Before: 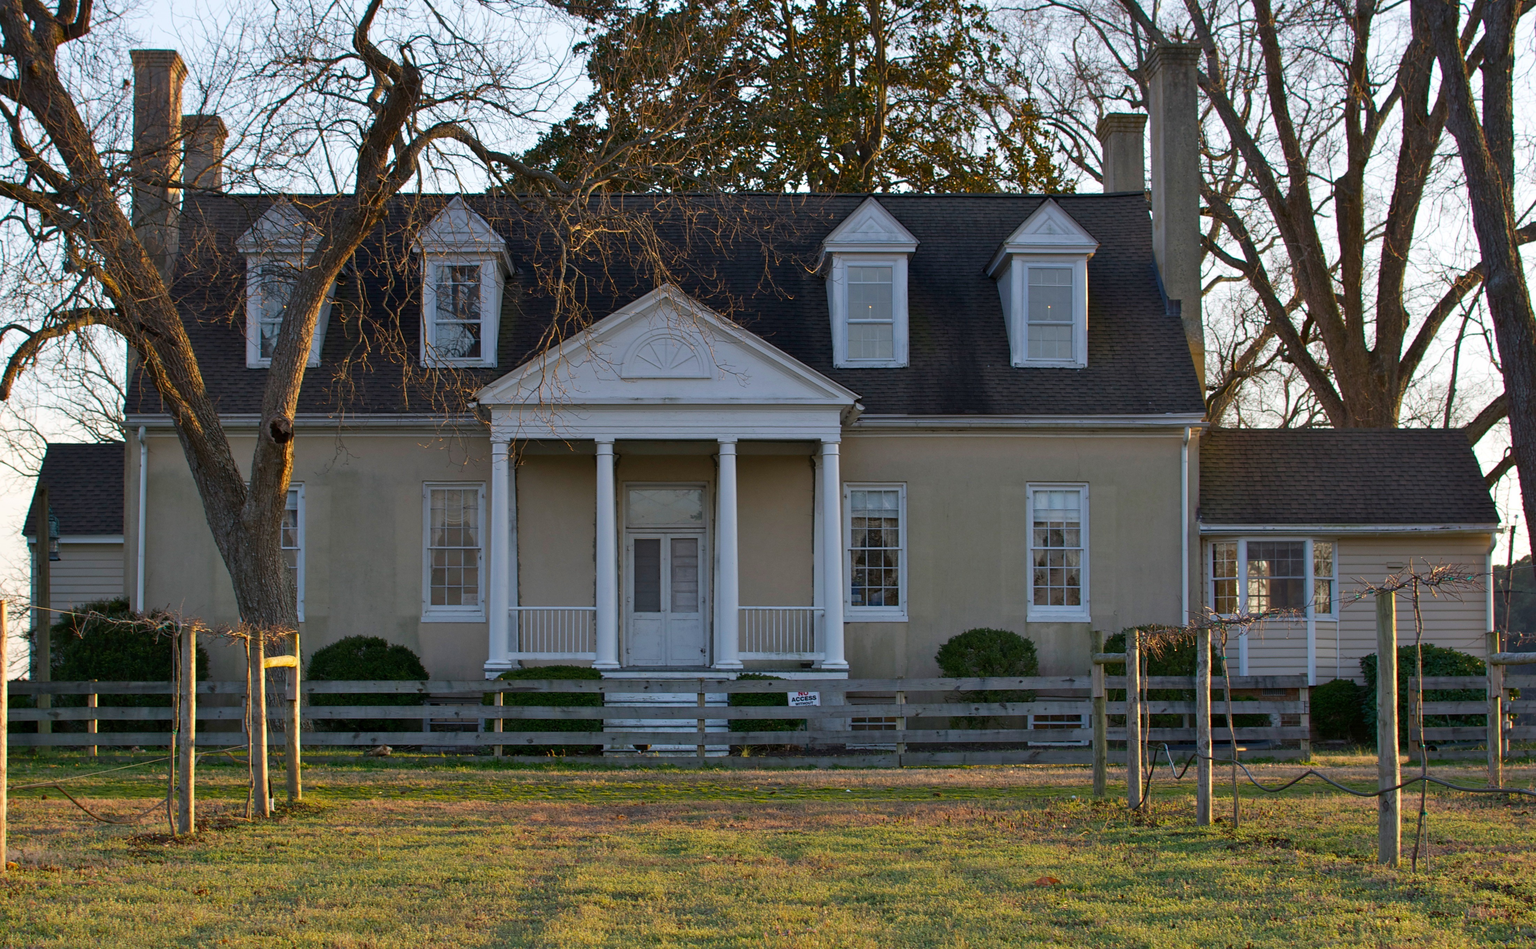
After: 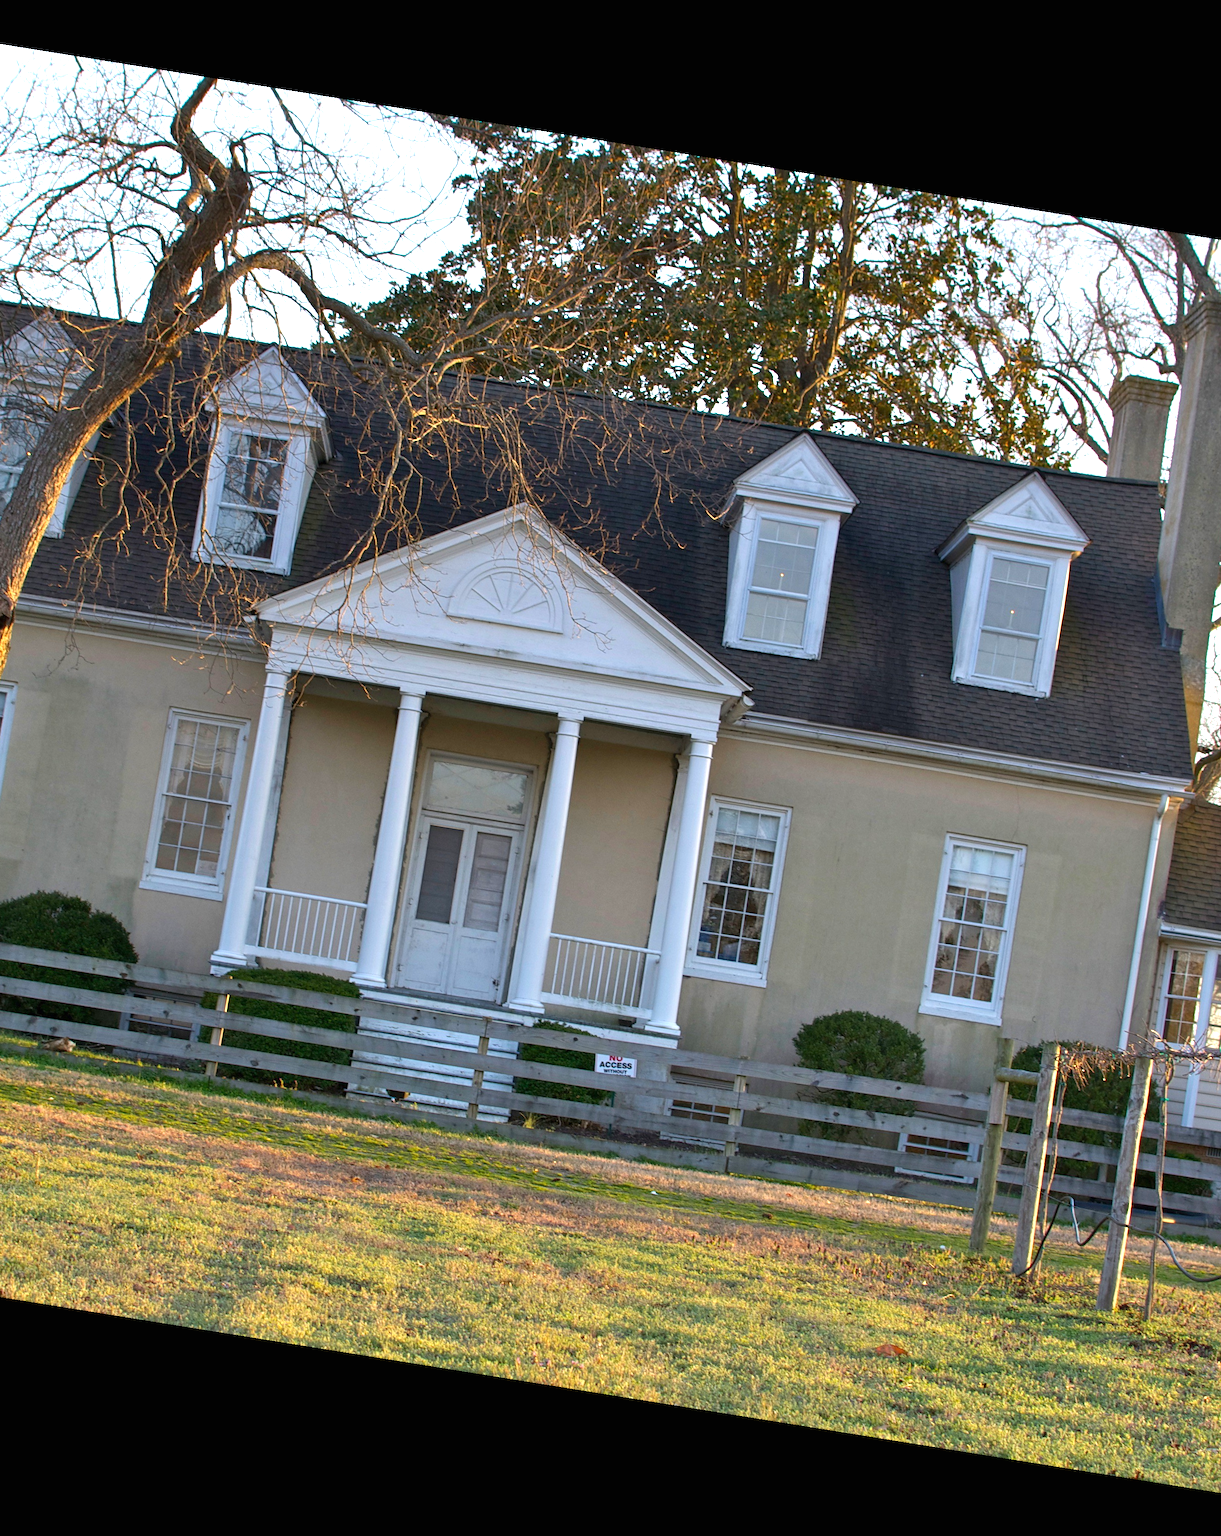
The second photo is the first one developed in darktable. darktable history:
exposure: black level correction 0, exposure 1 EV, compensate exposure bias true, compensate highlight preservation false
rotate and perspective: rotation 9.12°, automatic cropping off
crop: left 21.674%, right 22.086%
tone equalizer: on, module defaults
